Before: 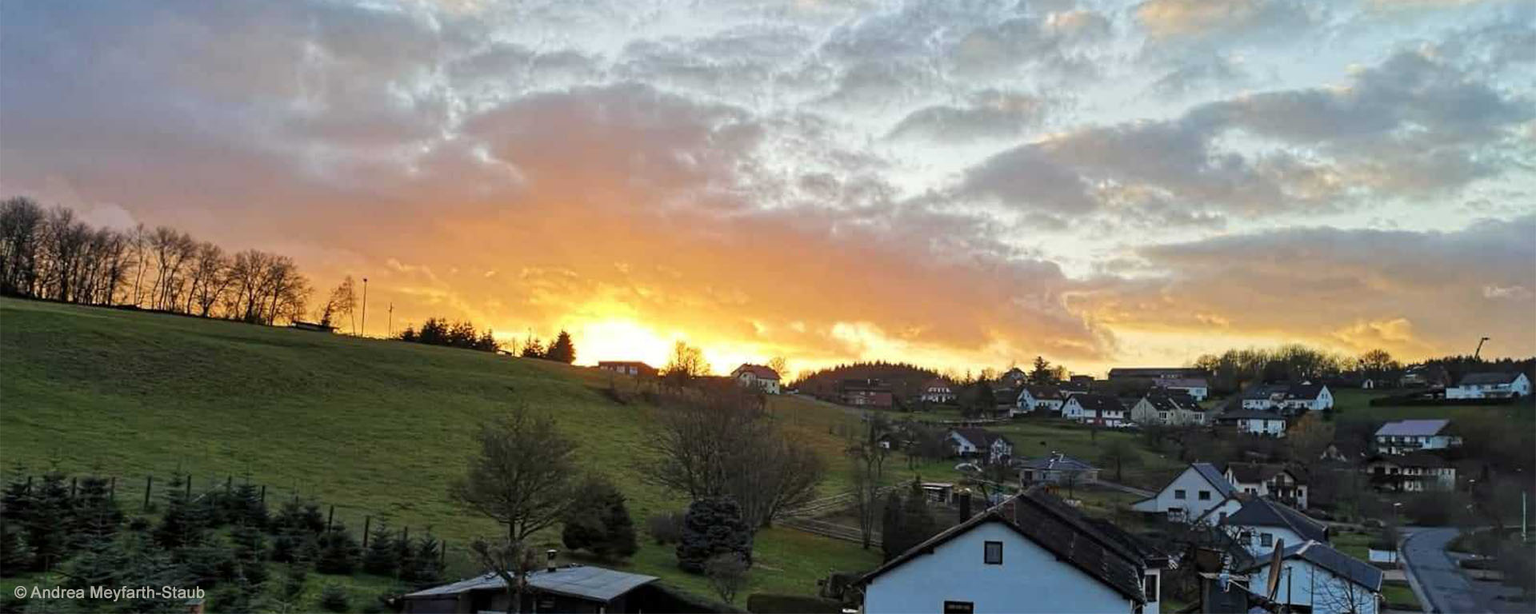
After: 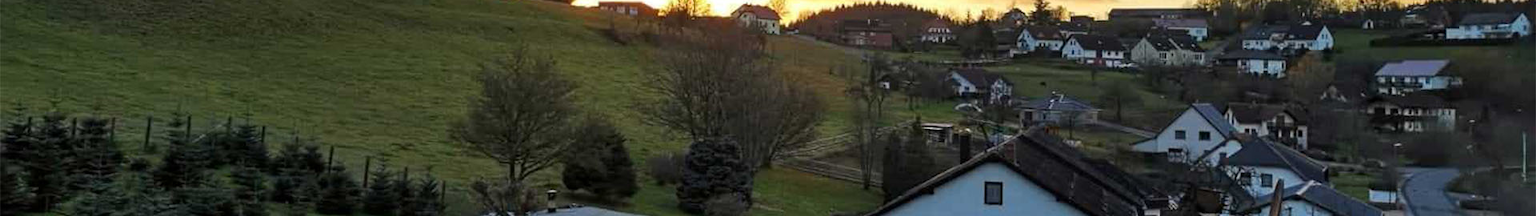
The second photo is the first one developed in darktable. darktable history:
crop and rotate: top 58.644%, bottom 6%
